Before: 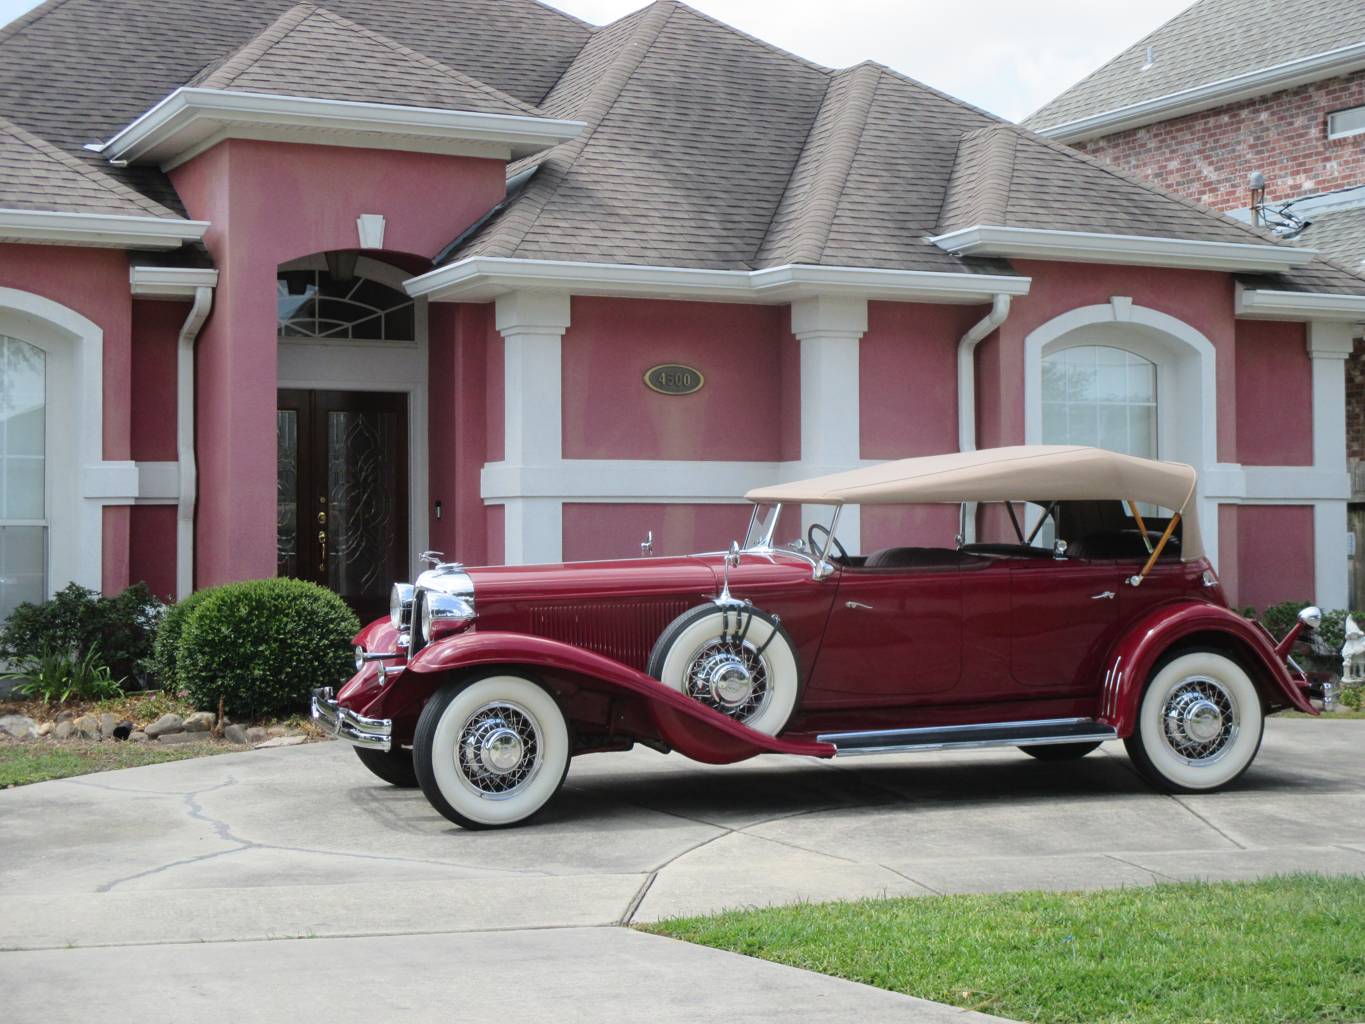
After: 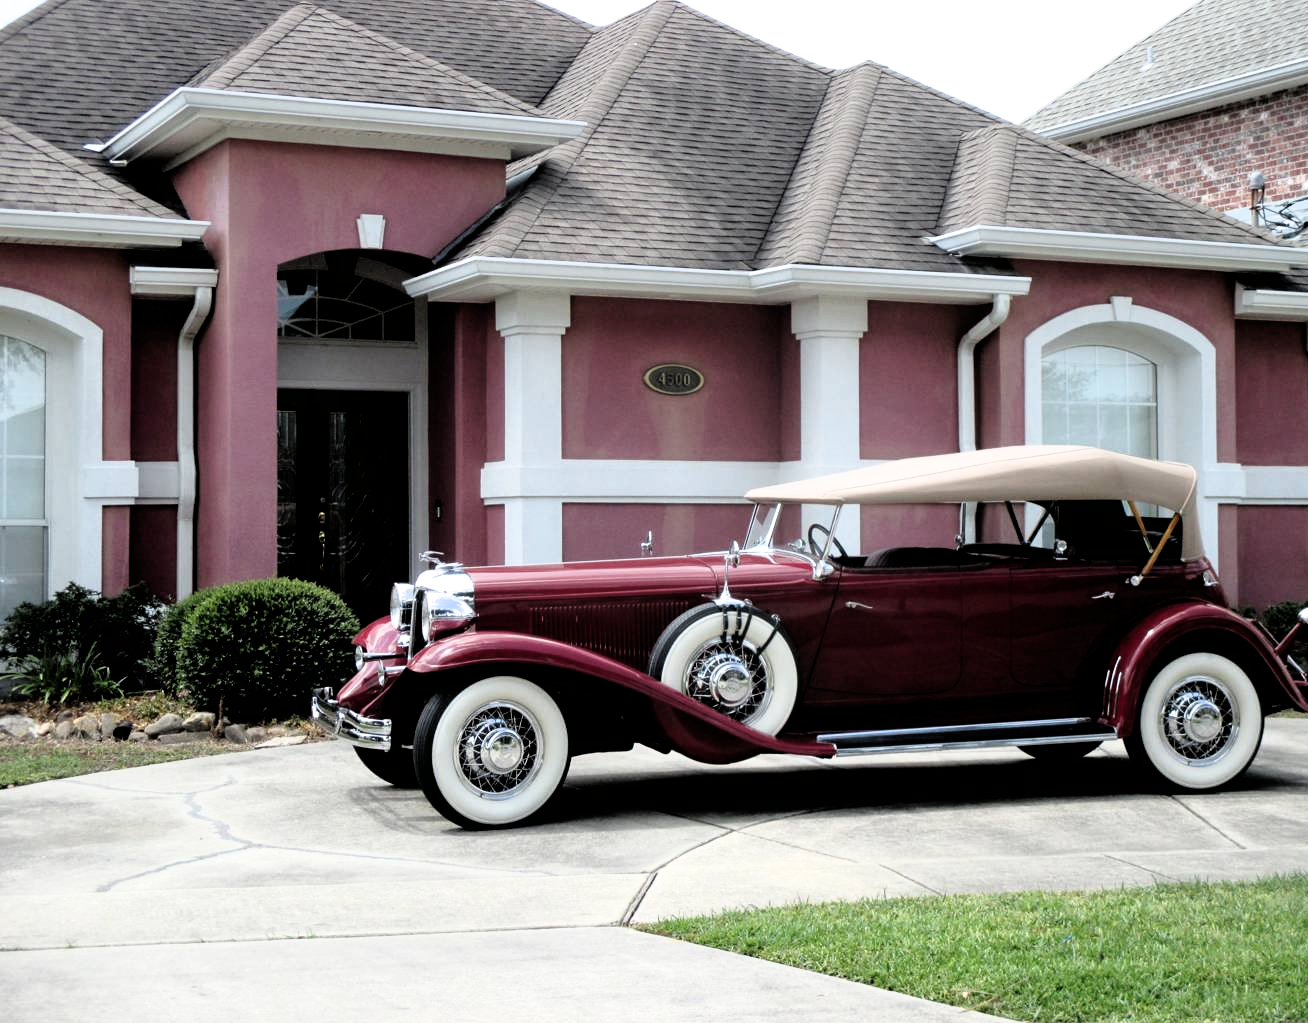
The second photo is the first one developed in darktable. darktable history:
crop: right 4.126%, bottom 0.031%
filmic rgb: black relative exposure -3.63 EV, white relative exposure 2.16 EV, hardness 3.62
